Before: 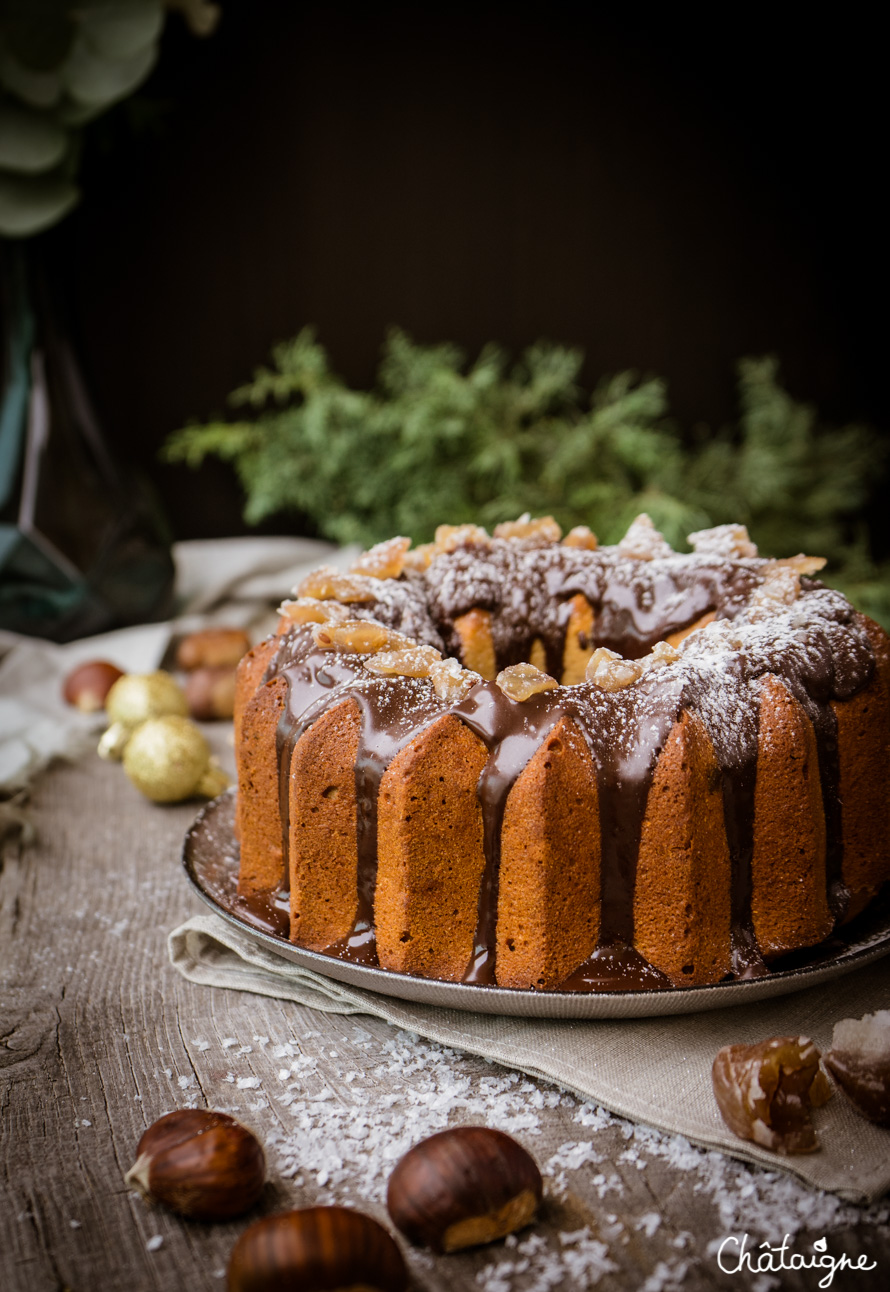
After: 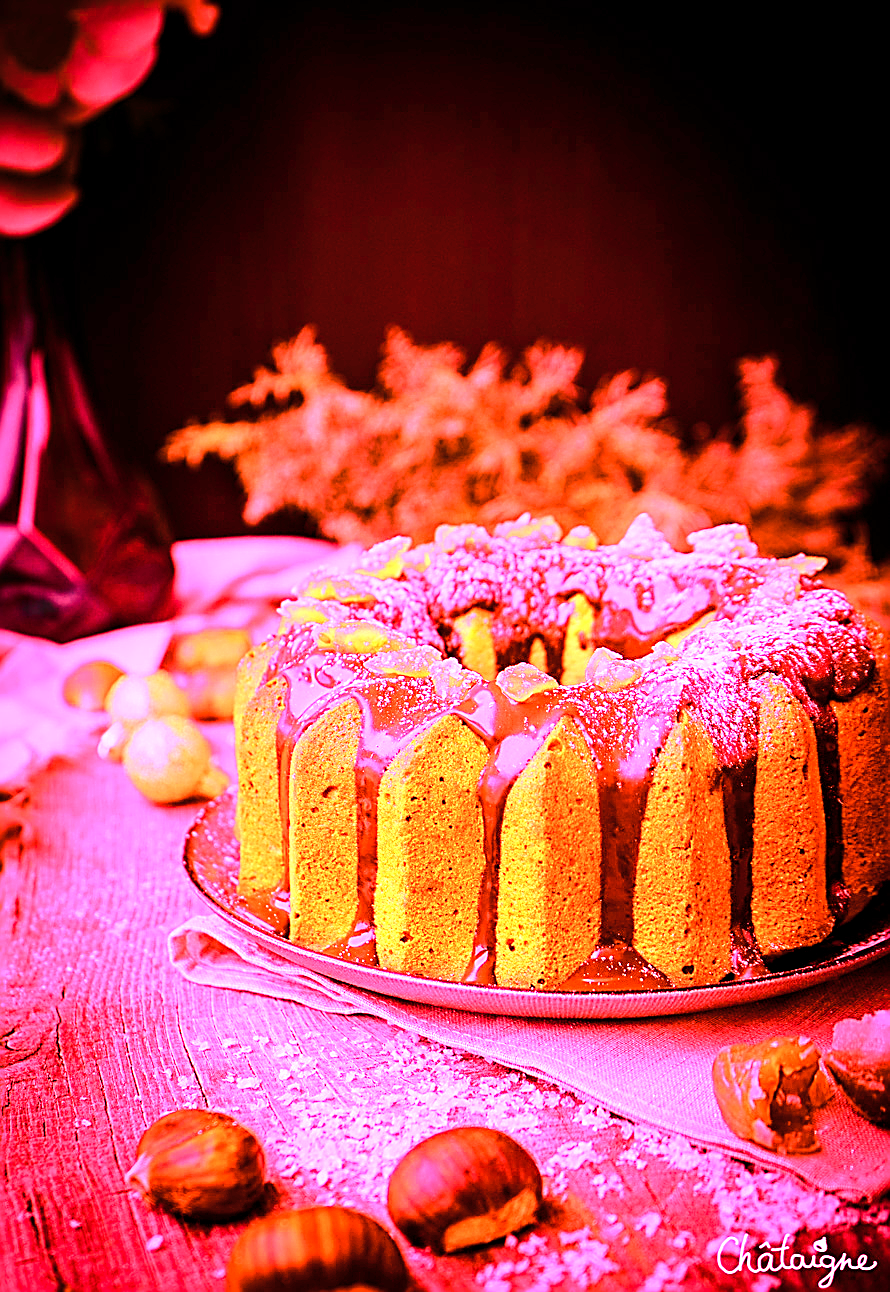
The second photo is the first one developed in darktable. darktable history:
white balance: red 4.26, blue 1.802
color correction: saturation 0.85
sharpen: on, module defaults
color balance rgb: perceptual saturation grading › global saturation 45%, perceptual saturation grading › highlights -25%, perceptual saturation grading › shadows 50%, perceptual brilliance grading › global brilliance 3%, global vibrance 3%
tone equalizer: -8 EV -0.417 EV, -7 EV -0.389 EV, -6 EV -0.333 EV, -5 EV -0.222 EV, -3 EV 0.222 EV, -2 EV 0.333 EV, -1 EV 0.389 EV, +0 EV 0.417 EV, edges refinement/feathering 500, mask exposure compensation -1.57 EV, preserve details no
